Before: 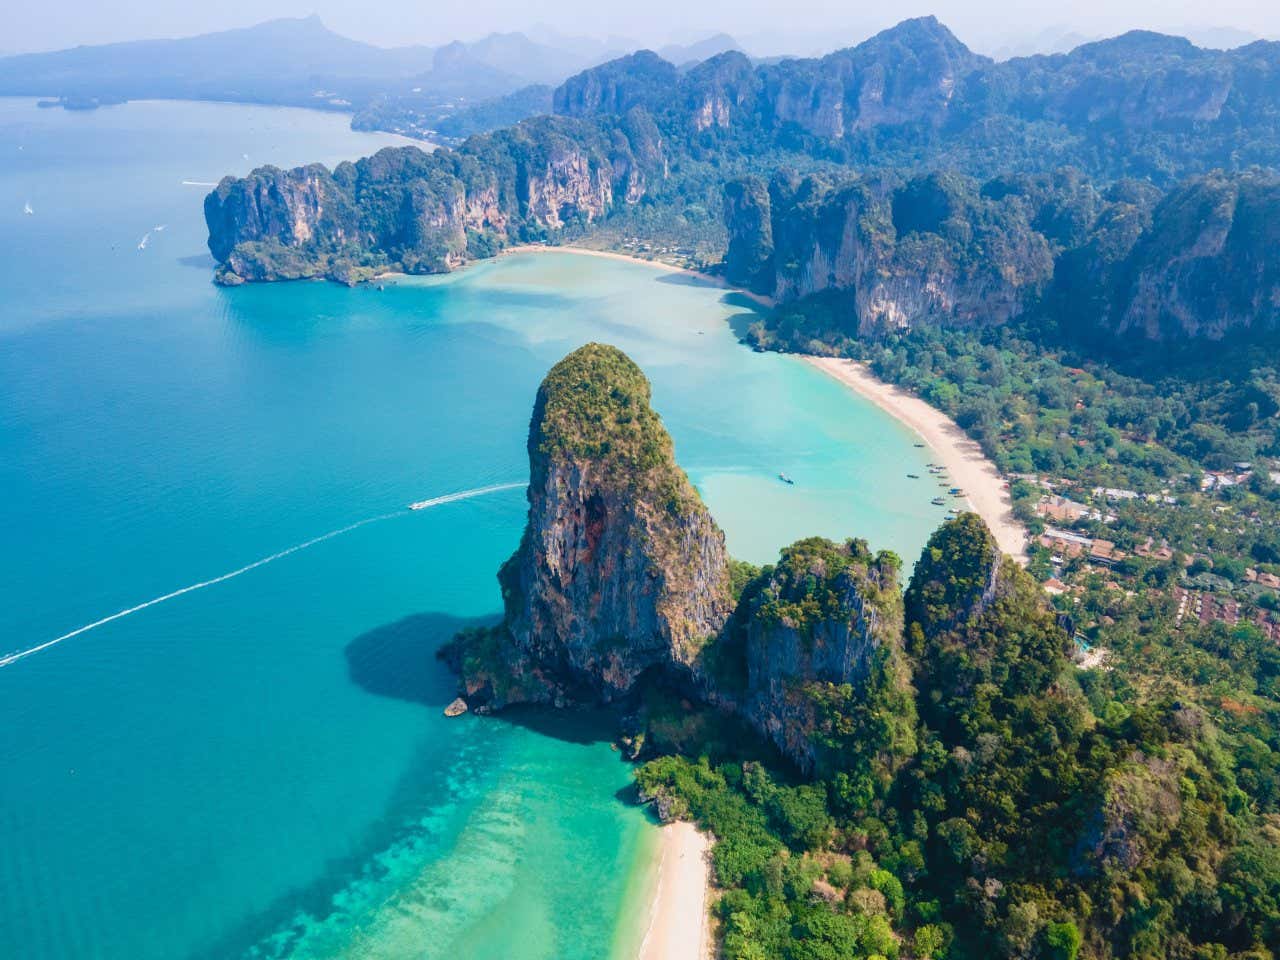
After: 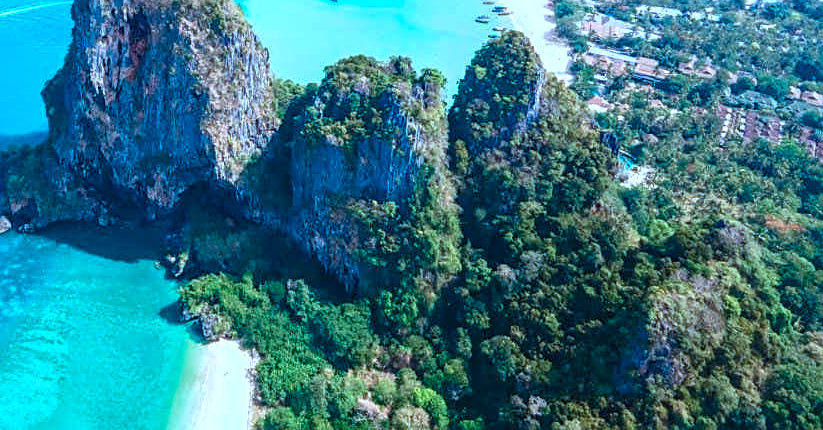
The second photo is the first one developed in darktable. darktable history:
sharpen: on, module defaults
local contrast: on, module defaults
crop and rotate: left 35.636%, top 50.243%, bottom 4.931%
color correction: highlights a* -9.3, highlights b* -23.94
color calibration: x 0.372, y 0.386, temperature 4286.75 K, saturation algorithm version 1 (2020)
exposure: exposure 0.373 EV, compensate highlight preservation false
